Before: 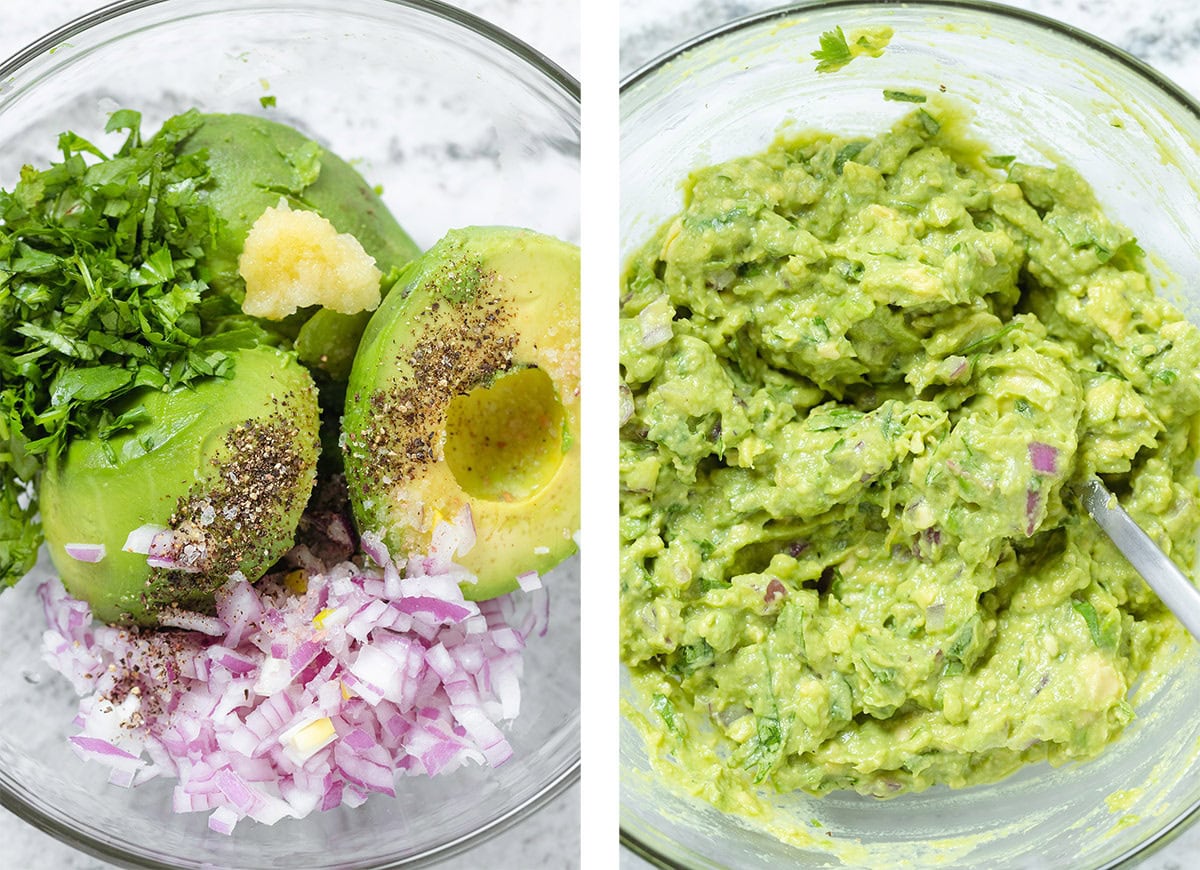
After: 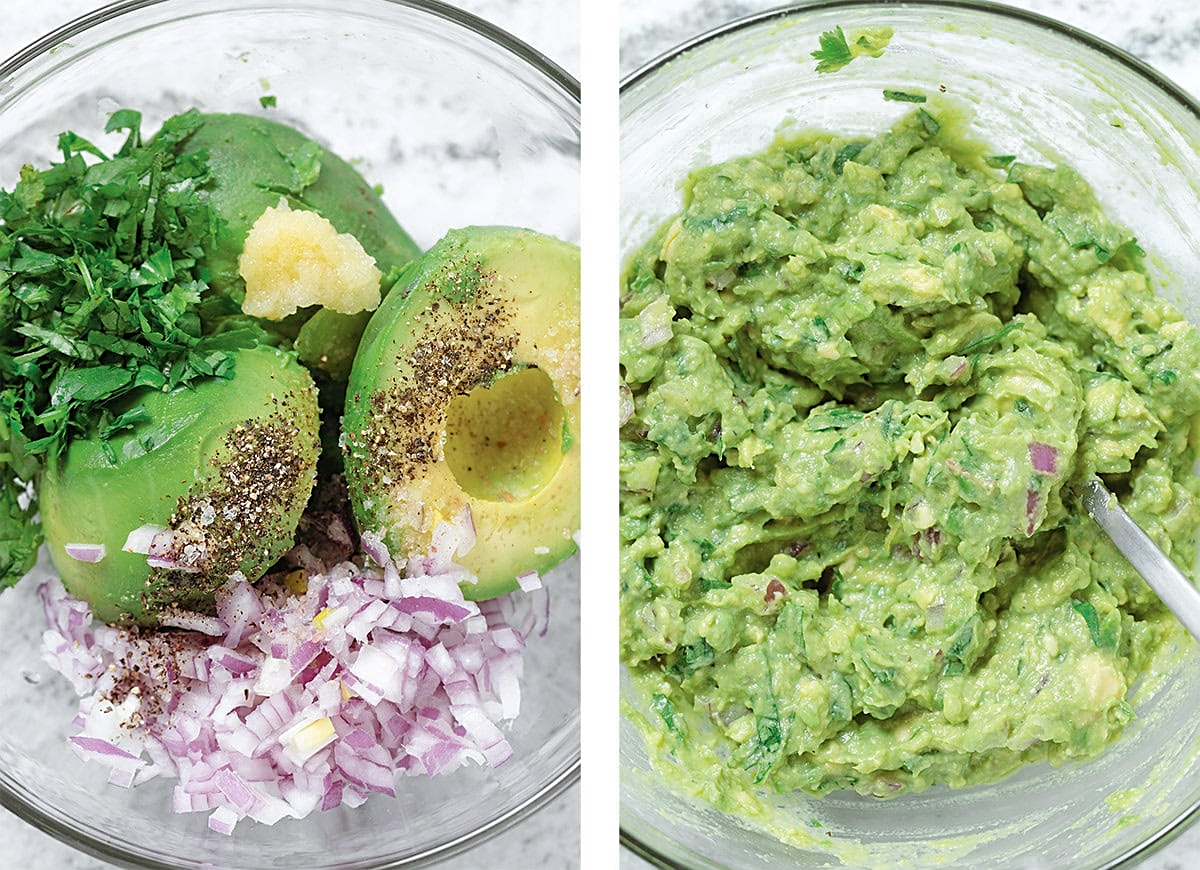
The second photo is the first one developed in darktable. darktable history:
color zones: curves: ch0 [(0, 0.5) (0.125, 0.4) (0.25, 0.5) (0.375, 0.4) (0.5, 0.4) (0.625, 0.6) (0.75, 0.6) (0.875, 0.5)]; ch1 [(0, 0.4) (0.125, 0.5) (0.25, 0.4) (0.375, 0.4) (0.5, 0.4) (0.625, 0.4) (0.75, 0.5) (0.875, 0.4)]; ch2 [(0, 0.6) (0.125, 0.5) (0.25, 0.5) (0.375, 0.6) (0.5, 0.6) (0.625, 0.5) (0.75, 0.5) (0.875, 0.5)]
sharpen: amount 0.485
